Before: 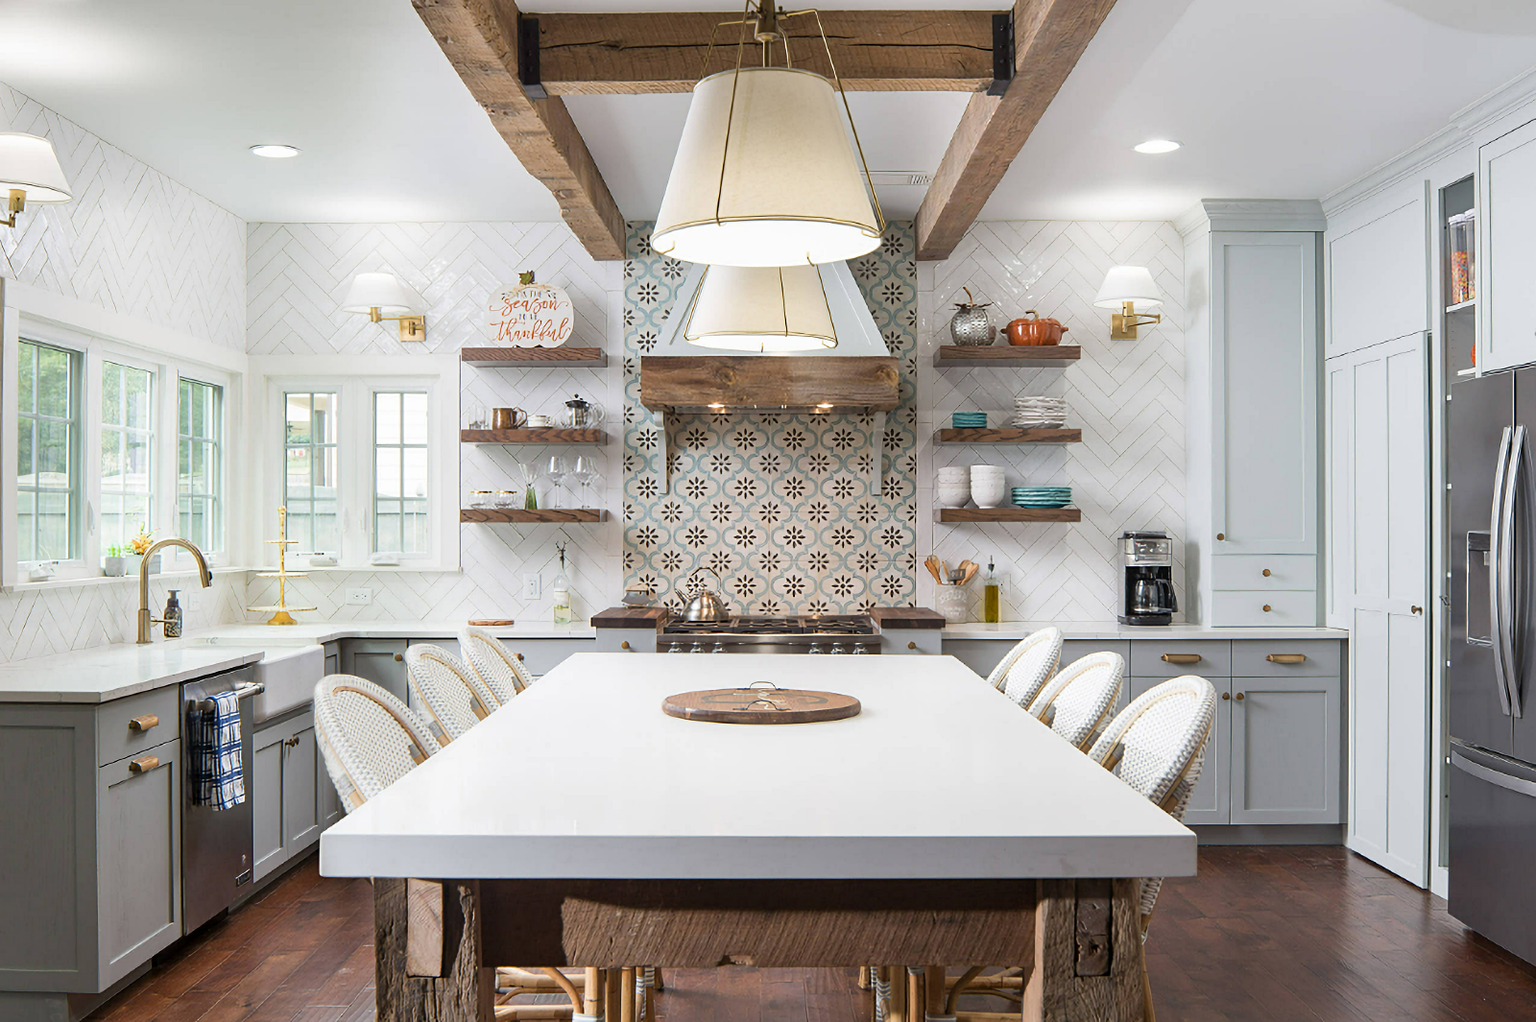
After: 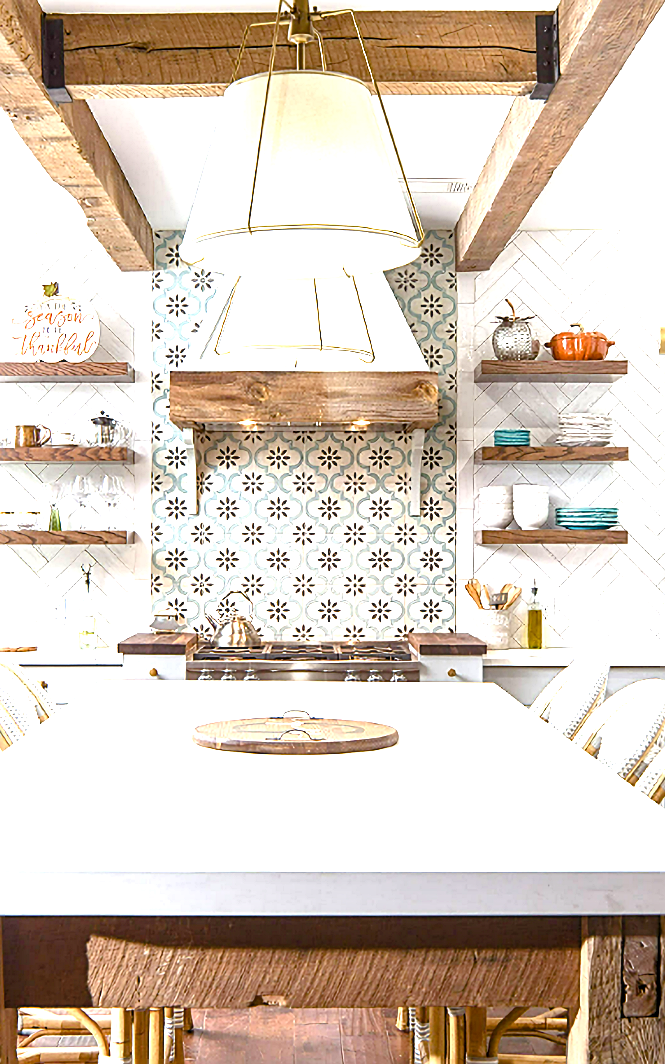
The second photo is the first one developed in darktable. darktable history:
tone equalizer: on, module defaults
sharpen: amount 0.492
exposure: black level correction 0, exposure 1.475 EV, compensate highlight preservation false
crop: left 31.128%, right 27.255%
local contrast: shadows 92%, midtone range 0.495
contrast brightness saturation: contrast -0.101, saturation -0.099
color balance rgb: power › luminance 0.989%, power › chroma 0.413%, power › hue 36.55°, linear chroma grading › global chroma 9.951%, perceptual saturation grading › global saturation 20%, perceptual saturation grading › highlights -25.467%, perceptual saturation grading › shadows 49.302%, contrast 3.915%
